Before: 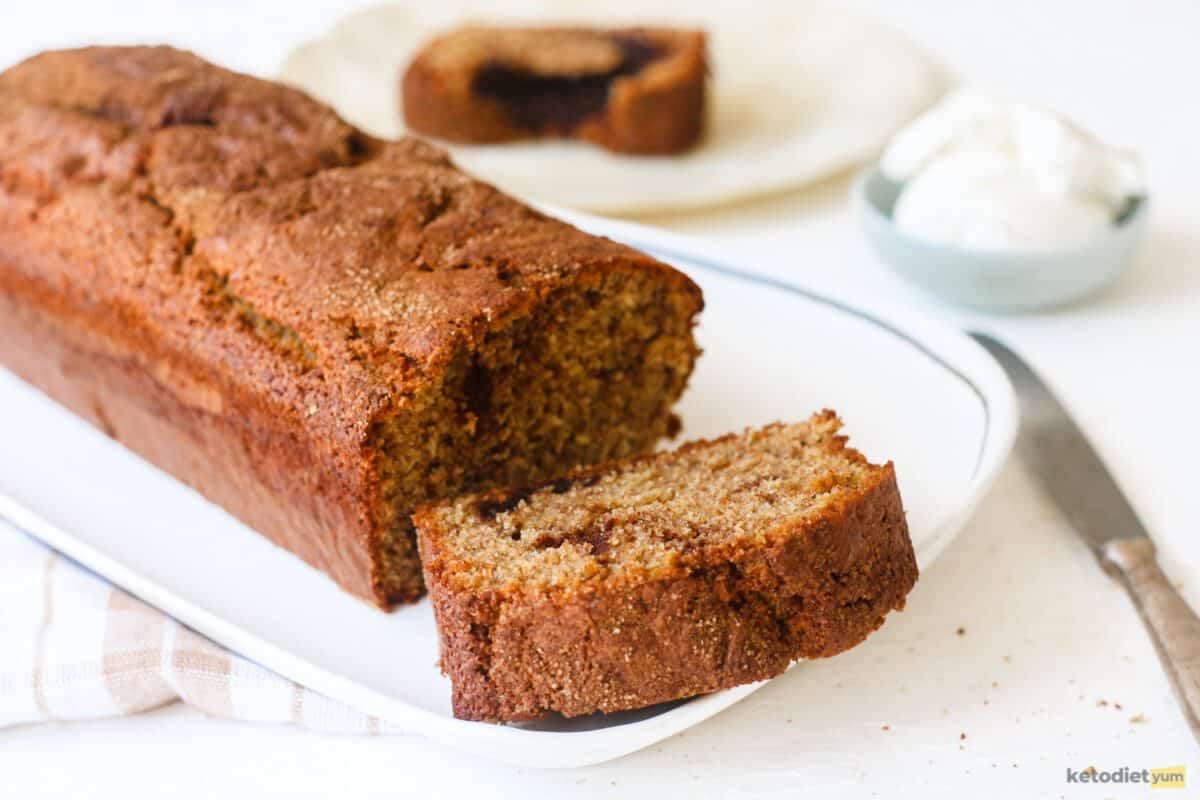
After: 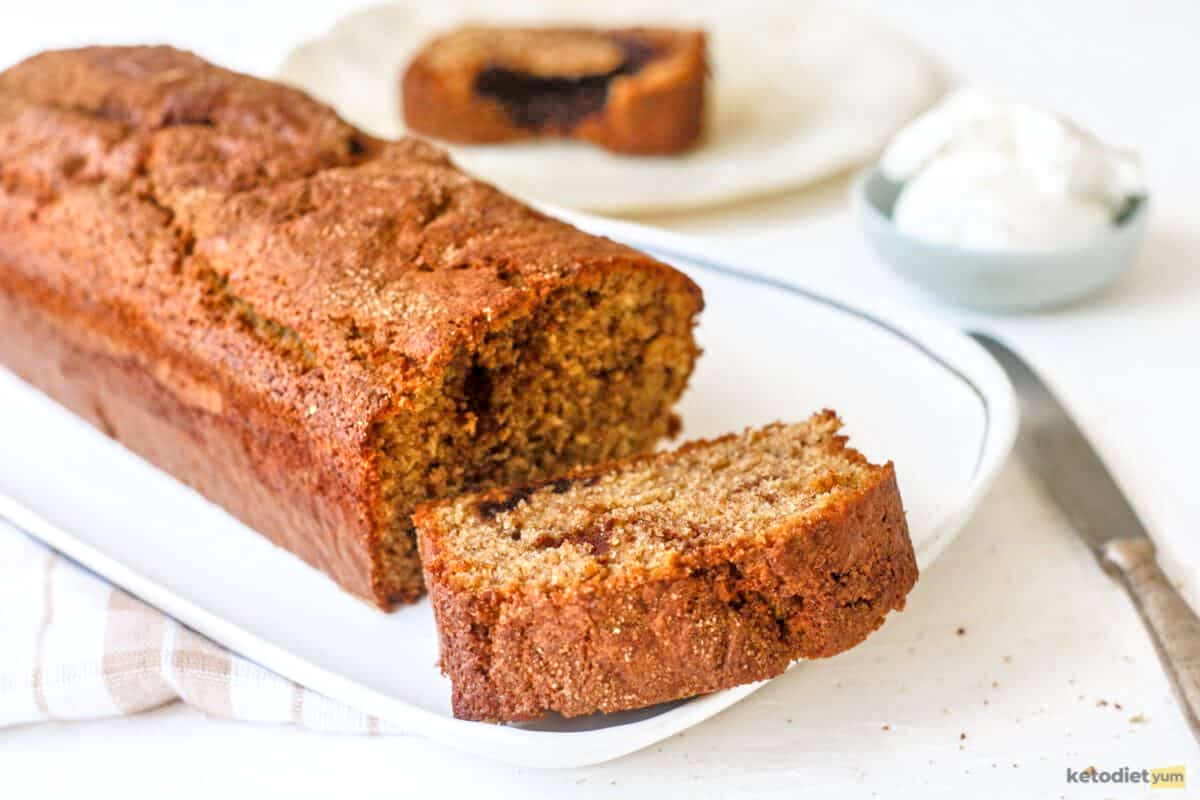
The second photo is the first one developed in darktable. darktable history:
local contrast: on, module defaults
tone equalizer: -7 EV 0.15 EV, -6 EV 0.6 EV, -5 EV 1.15 EV, -4 EV 1.33 EV, -3 EV 1.15 EV, -2 EV 0.6 EV, -1 EV 0.15 EV, mask exposure compensation -0.5 EV
